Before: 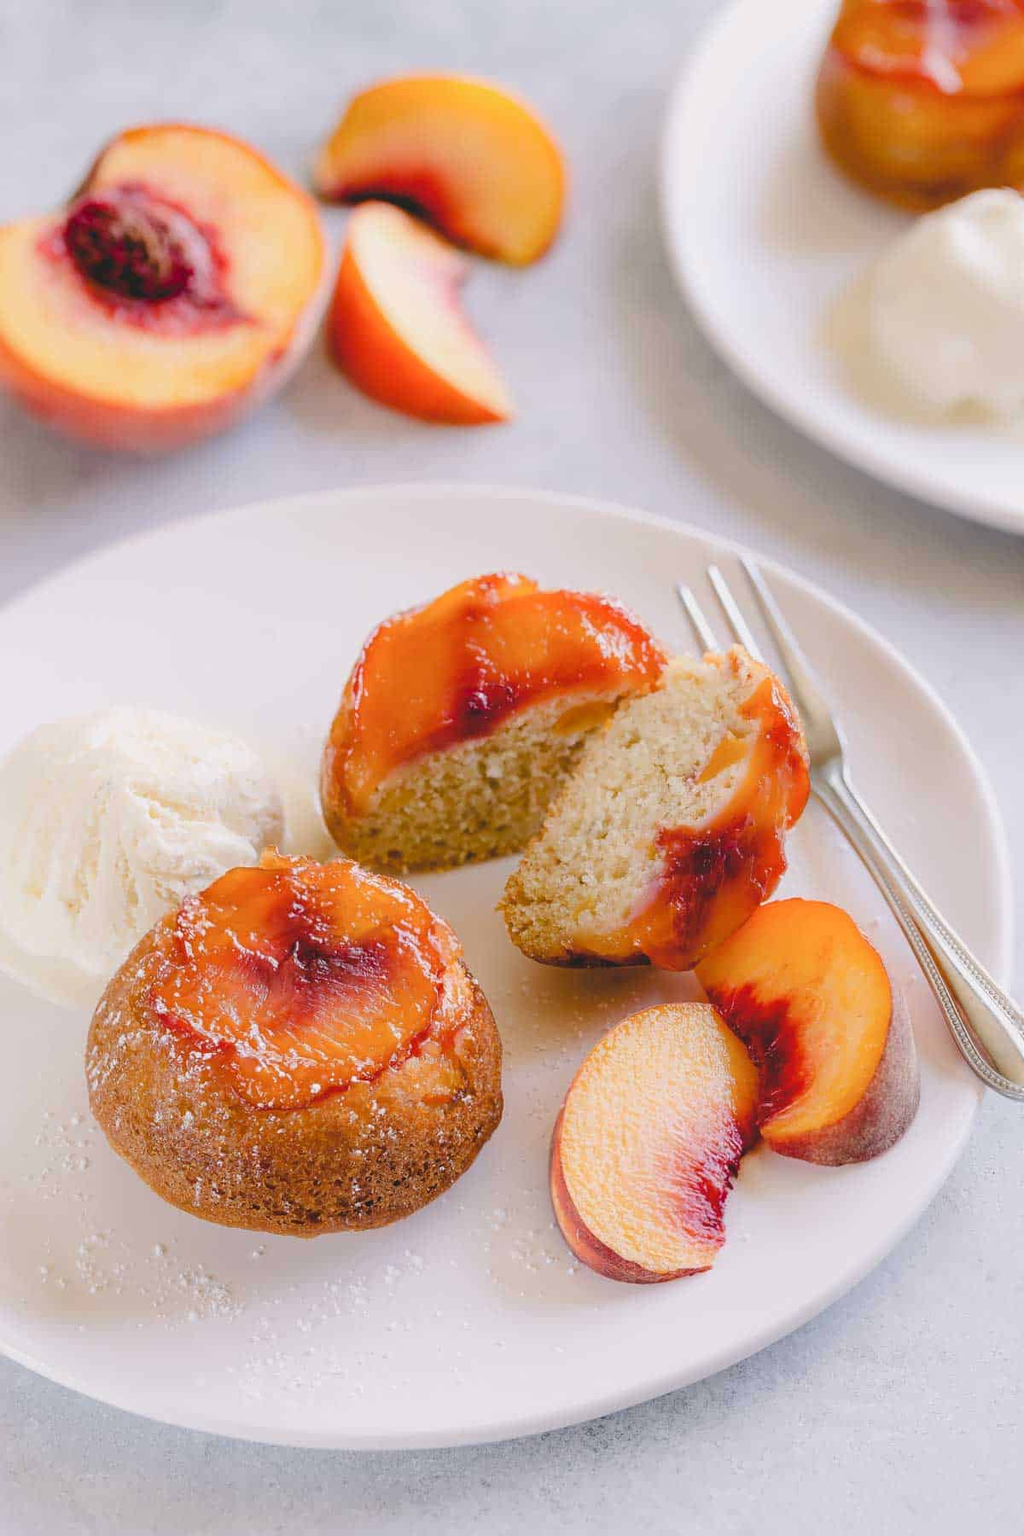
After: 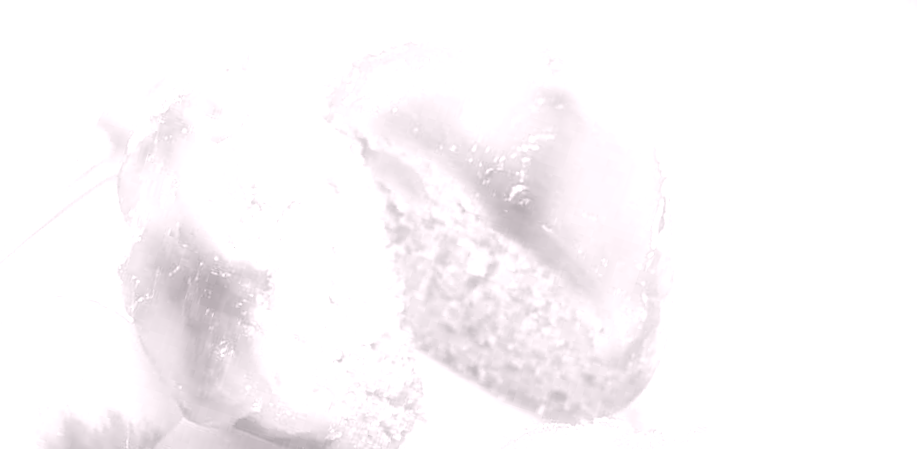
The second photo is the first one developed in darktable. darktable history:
soften: size 60.24%, saturation 65.46%, brightness 0.506 EV, mix 25.7%
colorize: hue 25.2°, saturation 83%, source mix 82%, lightness 79%, version 1
crop and rotate: angle 16.12°, top 30.835%, bottom 35.653%
rotate and perspective: rotation -1.75°, automatic cropping off
